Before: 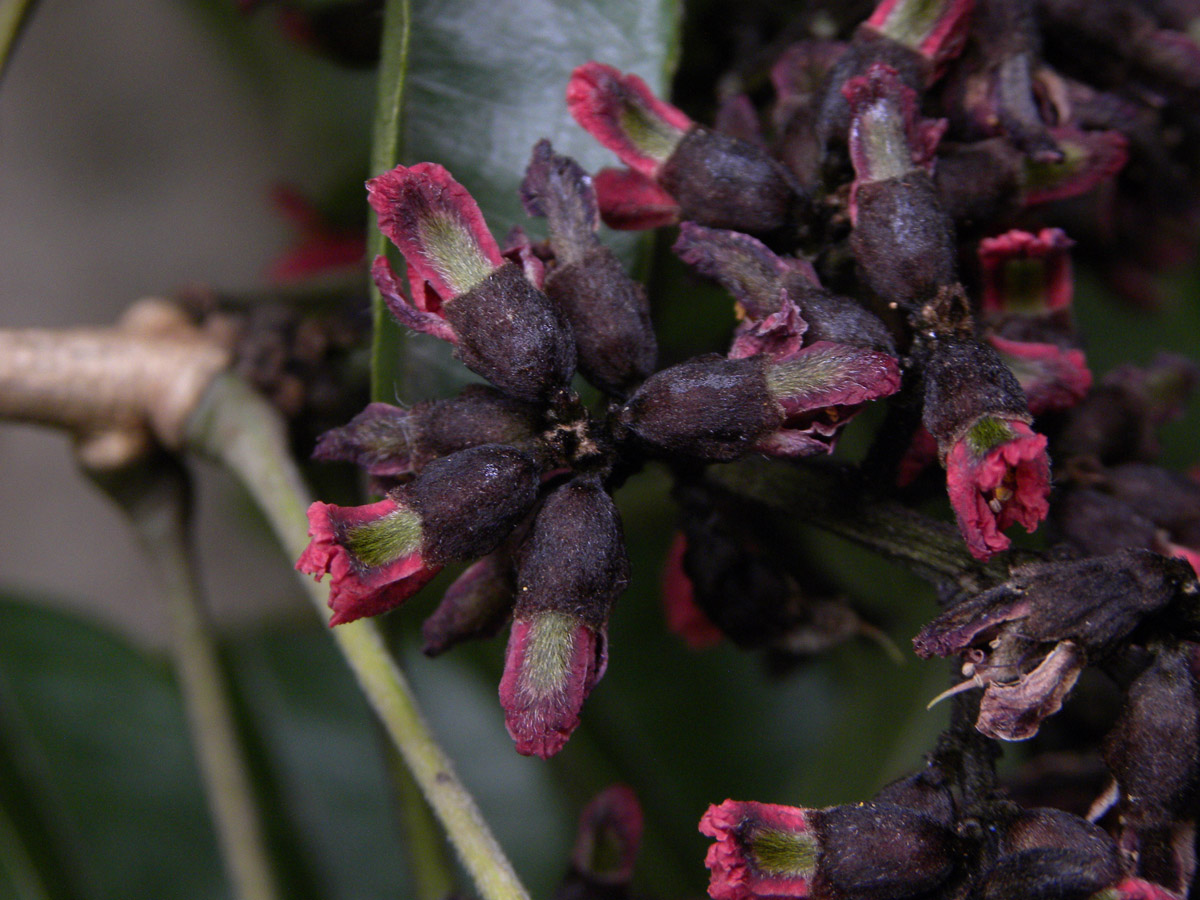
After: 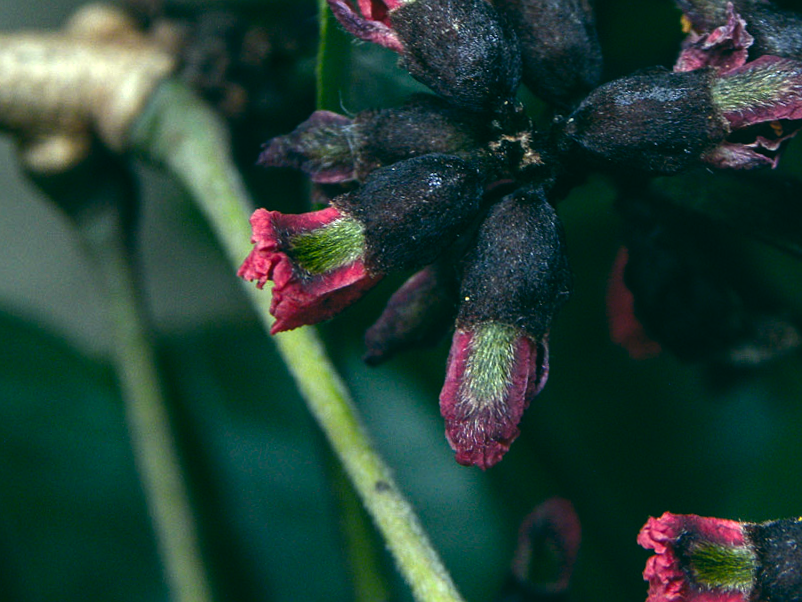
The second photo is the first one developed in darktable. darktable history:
tone equalizer: -7 EV 0.13 EV, smoothing diameter 25%, edges refinement/feathering 10, preserve details guided filter
color balance rgb: shadows lift › luminance -7.7%, shadows lift › chroma 2.13%, shadows lift › hue 165.27°, power › luminance -7.77%, power › chroma 1.1%, power › hue 215.88°, highlights gain › luminance 15.15%, highlights gain › chroma 7%, highlights gain › hue 125.57°, global offset › luminance -0.33%, global offset › chroma 0.11%, global offset › hue 165.27°, perceptual saturation grading › global saturation 24.42%, perceptual saturation grading › highlights -24.42%, perceptual saturation grading › mid-tones 24.42%, perceptual saturation grading › shadows 40%, perceptual brilliance grading › global brilliance -5%, perceptual brilliance grading › highlights 24.42%, perceptual brilliance grading › mid-tones 7%, perceptual brilliance grading › shadows -5%
exposure: black level correction -0.015, exposure -0.125 EV, compensate highlight preservation false
crop and rotate: angle -0.82°, left 3.85%, top 31.828%, right 27.992%
local contrast: detail 130%
white balance: red 1.009, blue 0.985
sharpen: radius 1.272, amount 0.305, threshold 0
